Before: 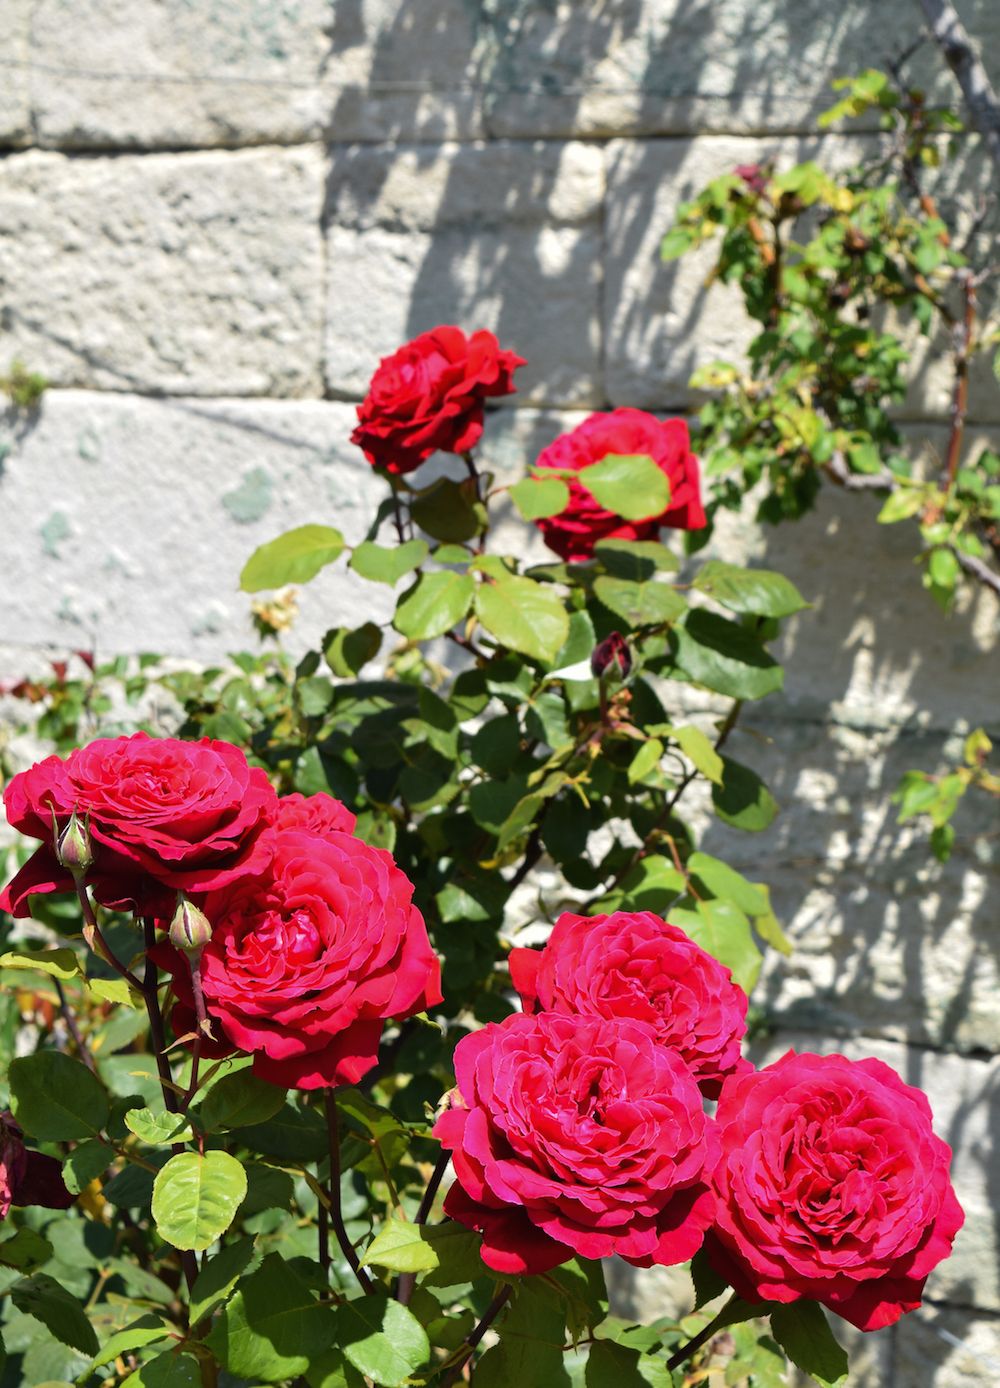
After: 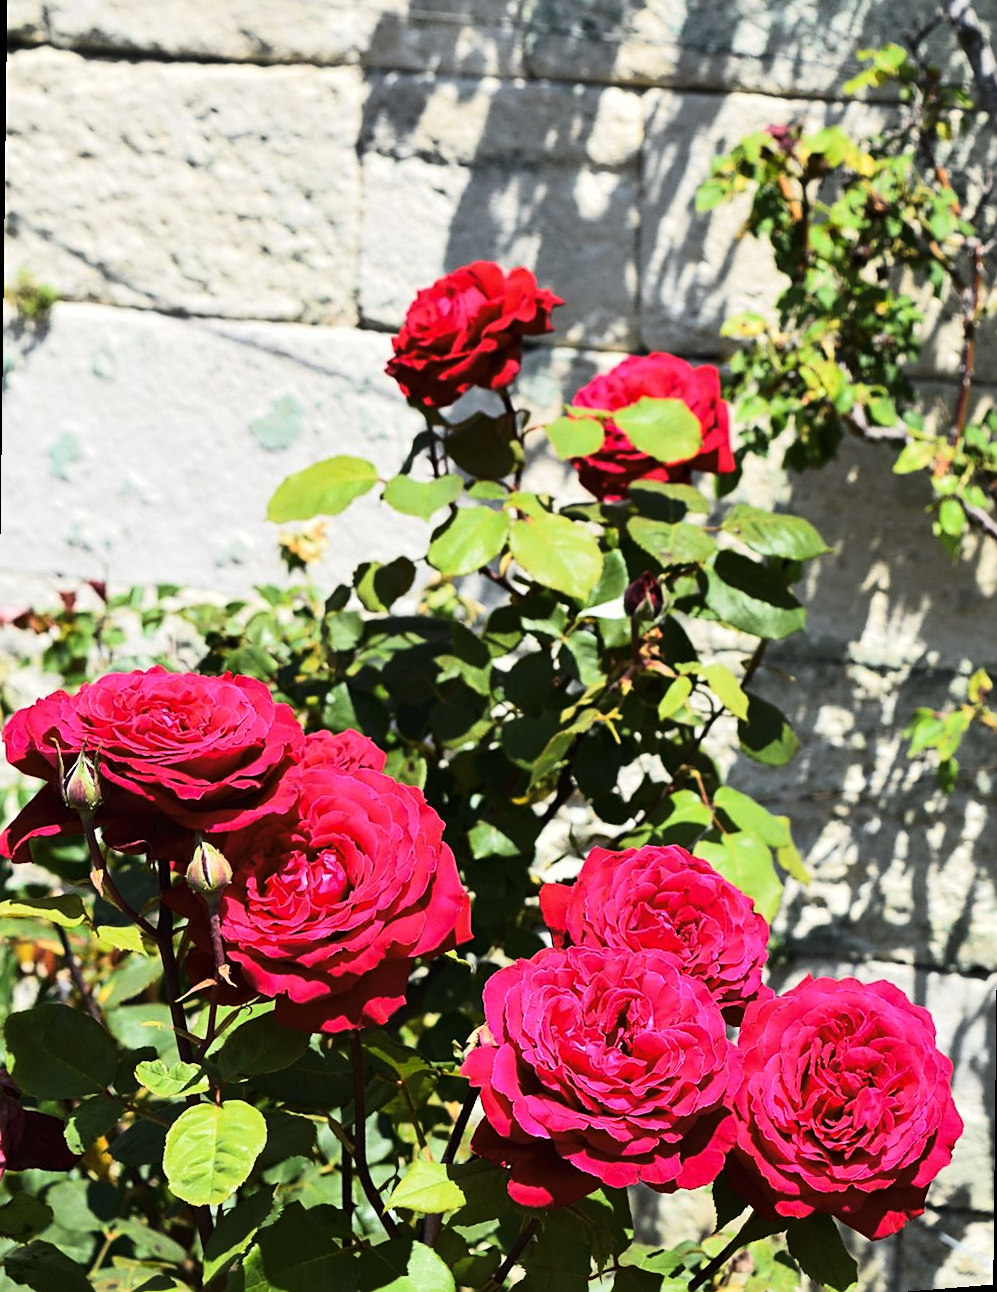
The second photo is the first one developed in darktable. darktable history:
tone curve: curves: ch0 [(0, 0) (0.288, 0.201) (0.683, 0.793) (1, 1)], color space Lab, linked channels, preserve colors none
rotate and perspective: rotation 0.679°, lens shift (horizontal) 0.136, crop left 0.009, crop right 0.991, crop top 0.078, crop bottom 0.95
sharpen: on, module defaults
